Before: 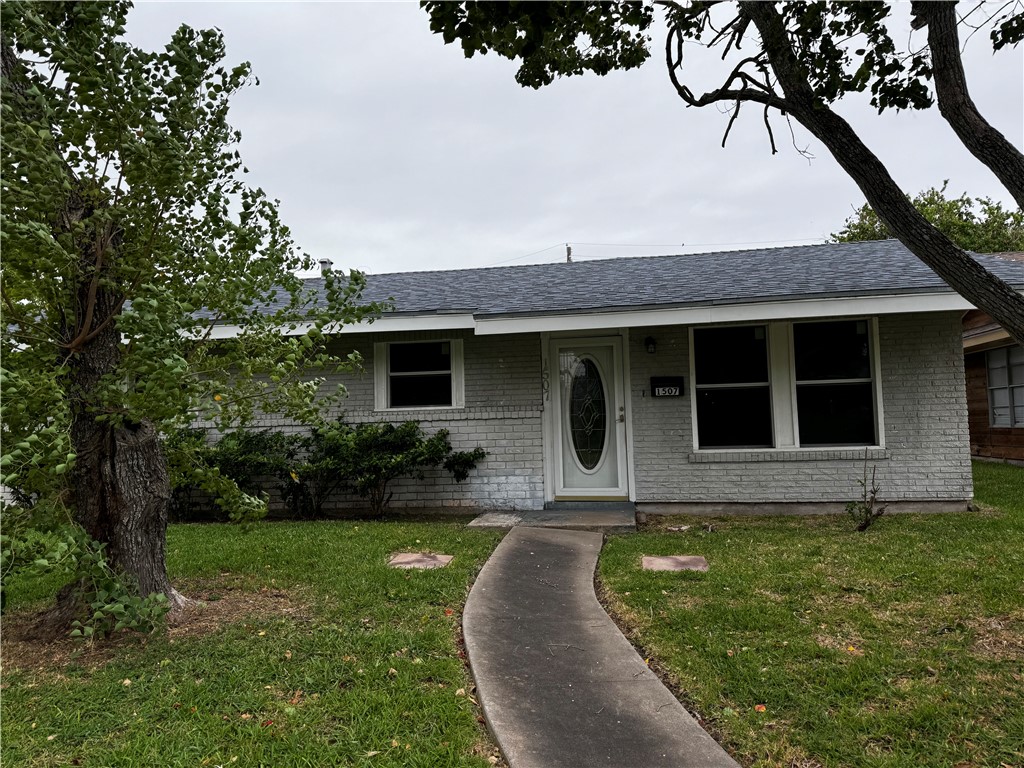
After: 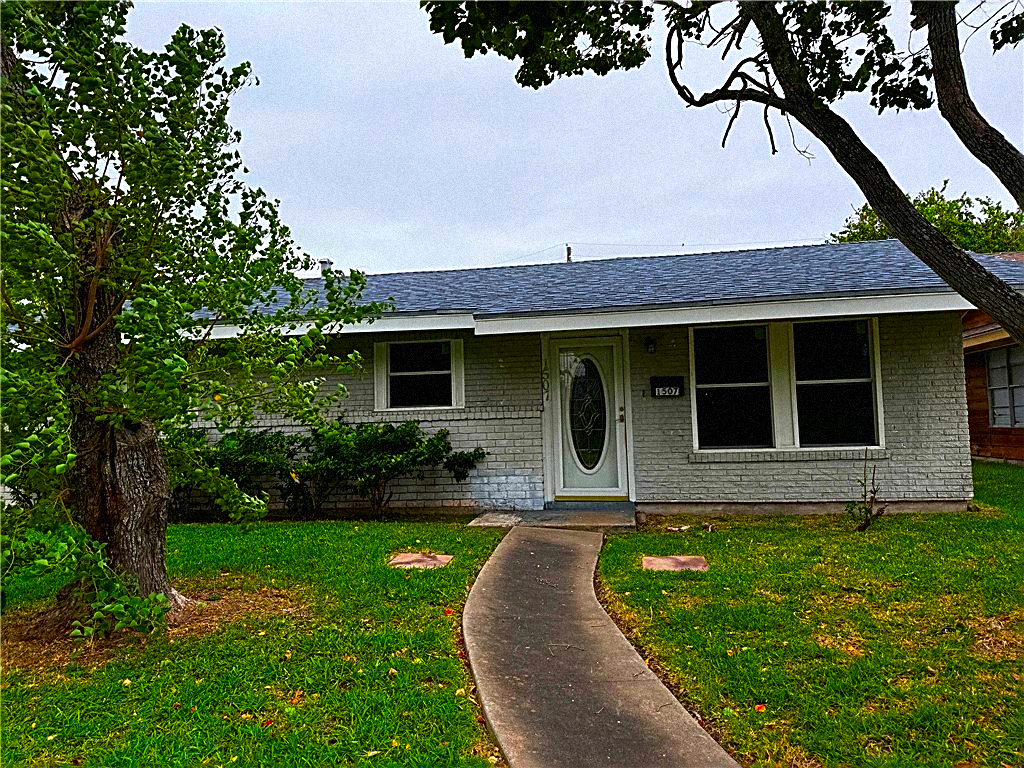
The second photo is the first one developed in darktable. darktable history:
sharpen: amount 0.901
contrast brightness saturation: saturation -0.17
color correction: saturation 3
grain: mid-tones bias 0%
